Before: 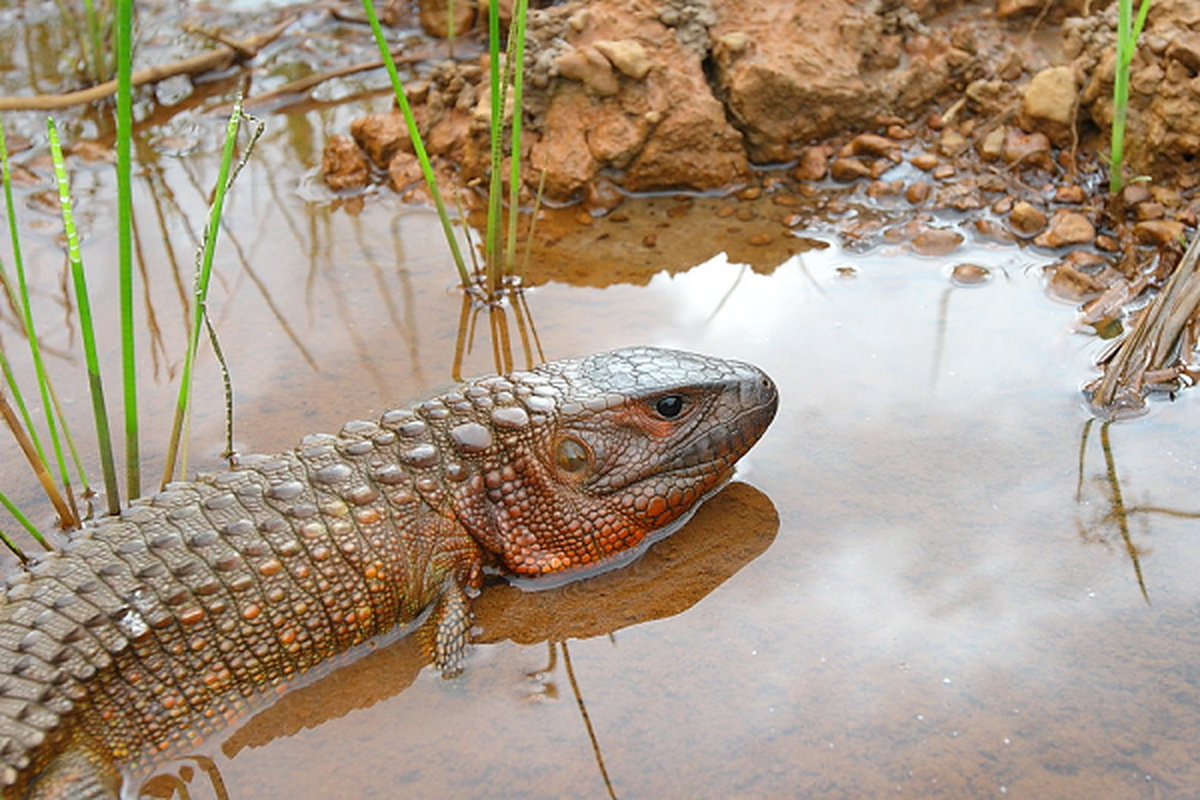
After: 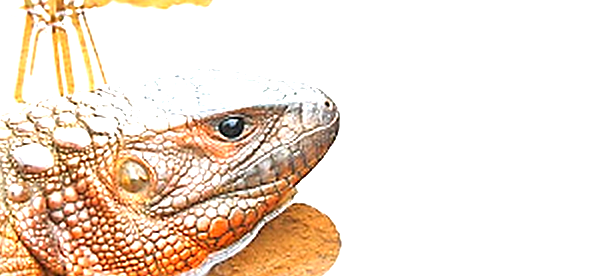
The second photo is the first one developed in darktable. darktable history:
color correction: highlights a* -0.208, highlights b* -0.122
sharpen: amount 0.494
exposure: exposure 2.049 EV, compensate highlight preservation false
crop: left 36.537%, top 34.95%, right 12.921%, bottom 30.464%
